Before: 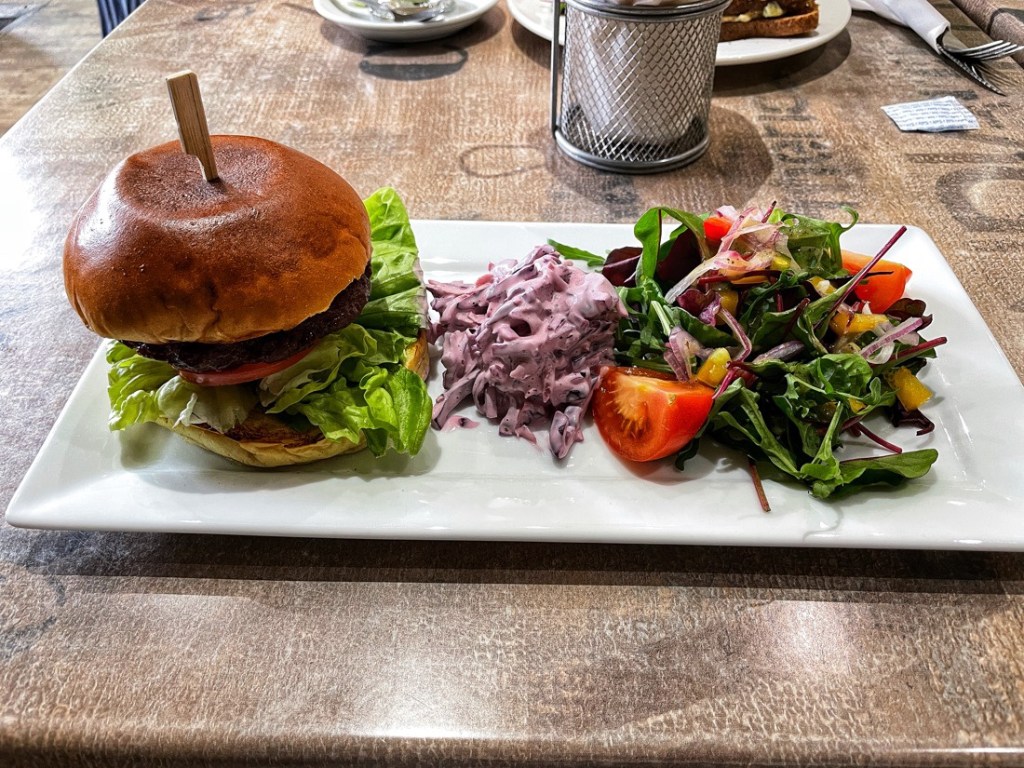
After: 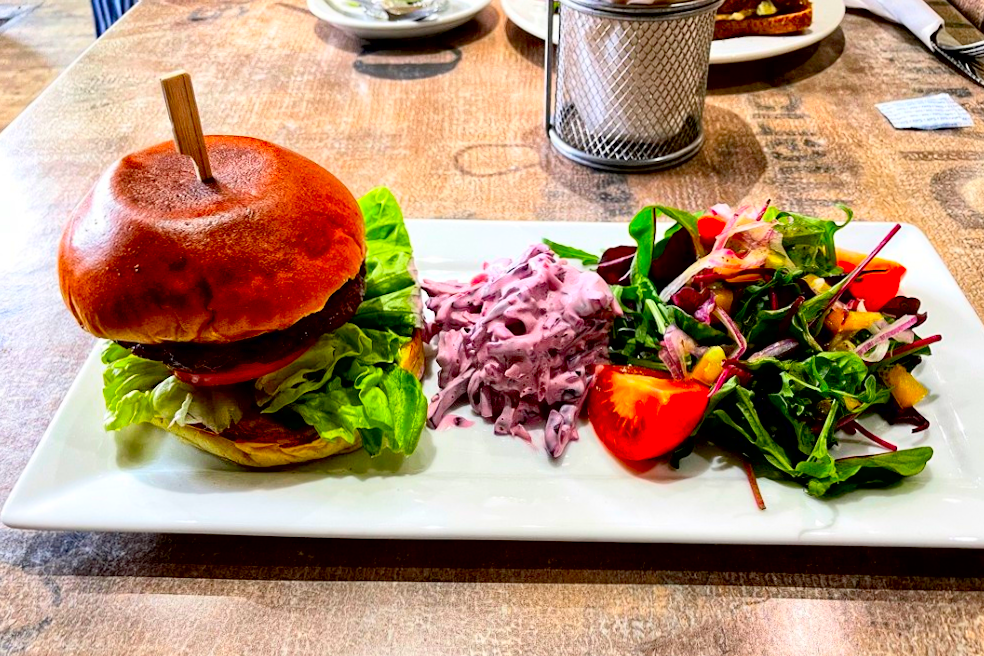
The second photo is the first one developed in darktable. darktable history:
crop and rotate: angle 0.2°, left 0.275%, right 3.127%, bottom 14.18%
exposure: black level correction 0.012, compensate highlight preservation false
contrast brightness saturation: contrast 0.2, brightness 0.2, saturation 0.8
